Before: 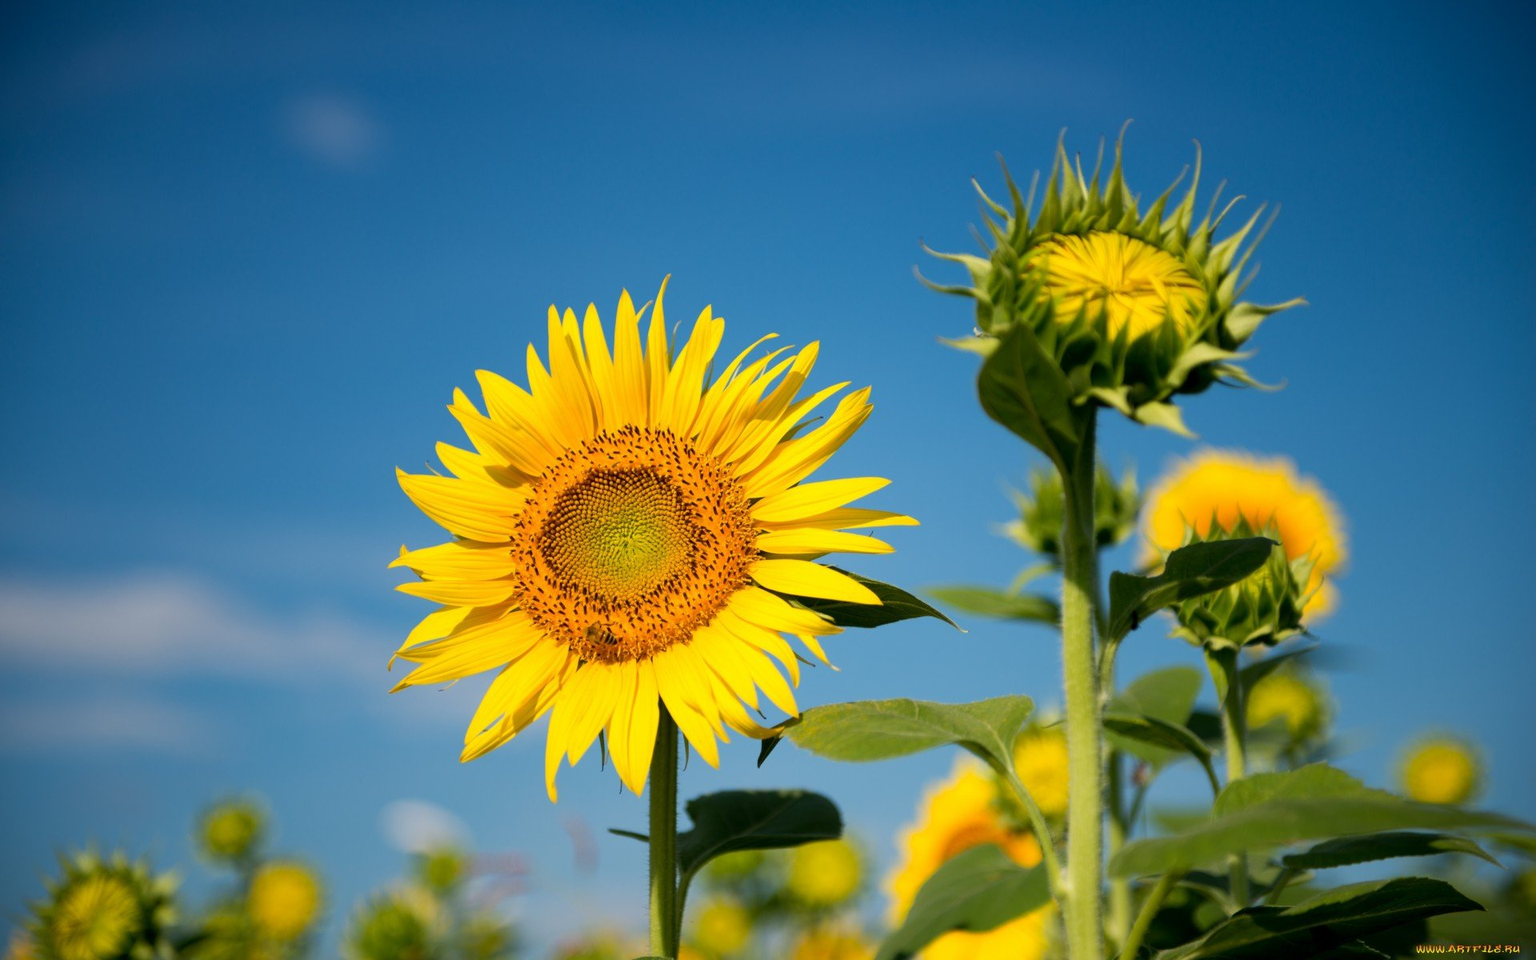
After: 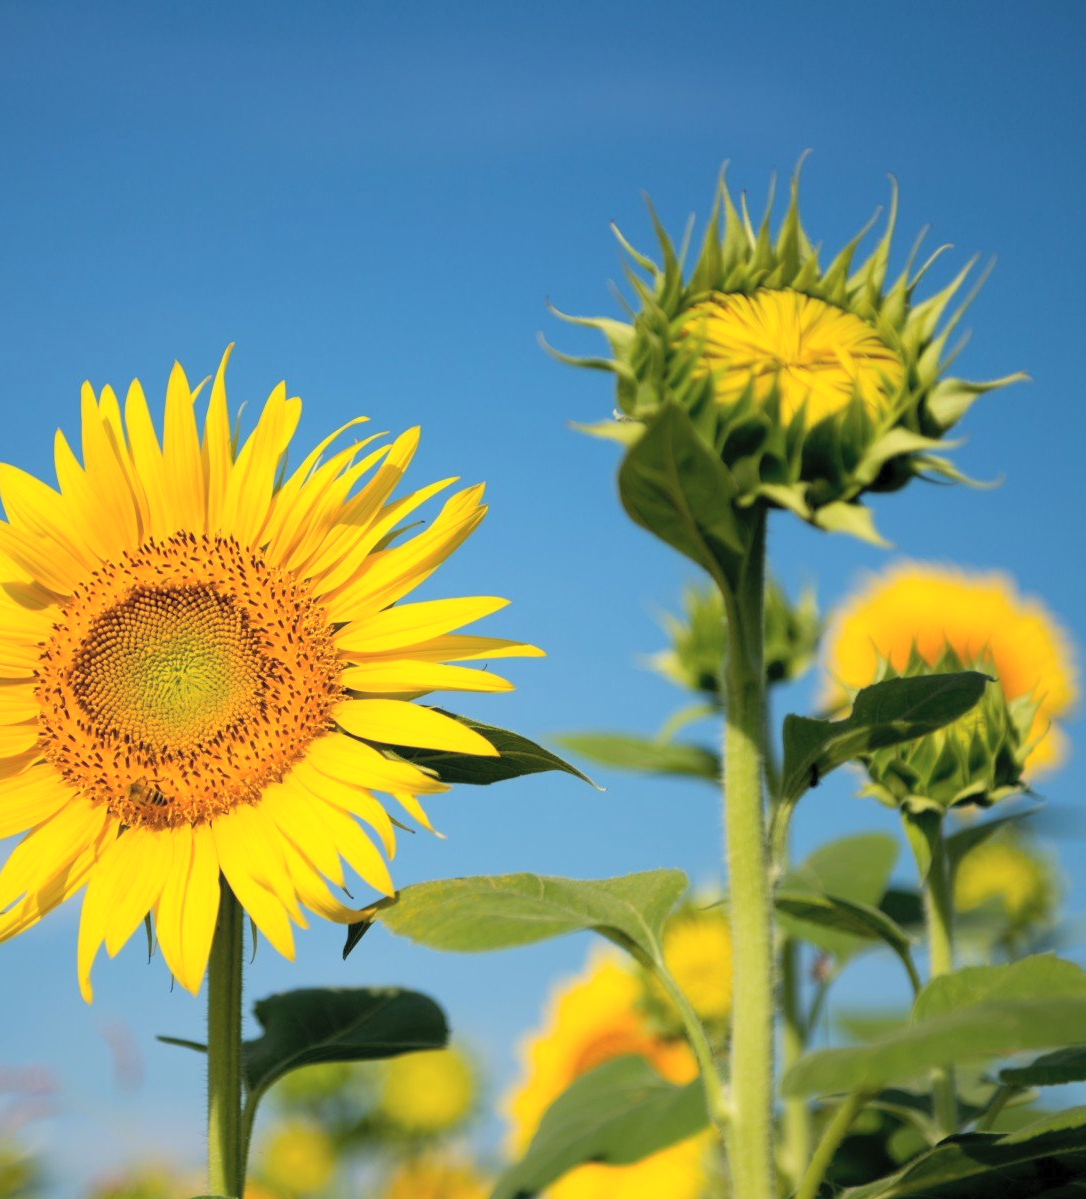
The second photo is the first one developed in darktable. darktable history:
contrast brightness saturation: brightness 0.146
crop: left 31.481%, top 0.004%, right 11.924%
exposure: compensate highlight preservation false
